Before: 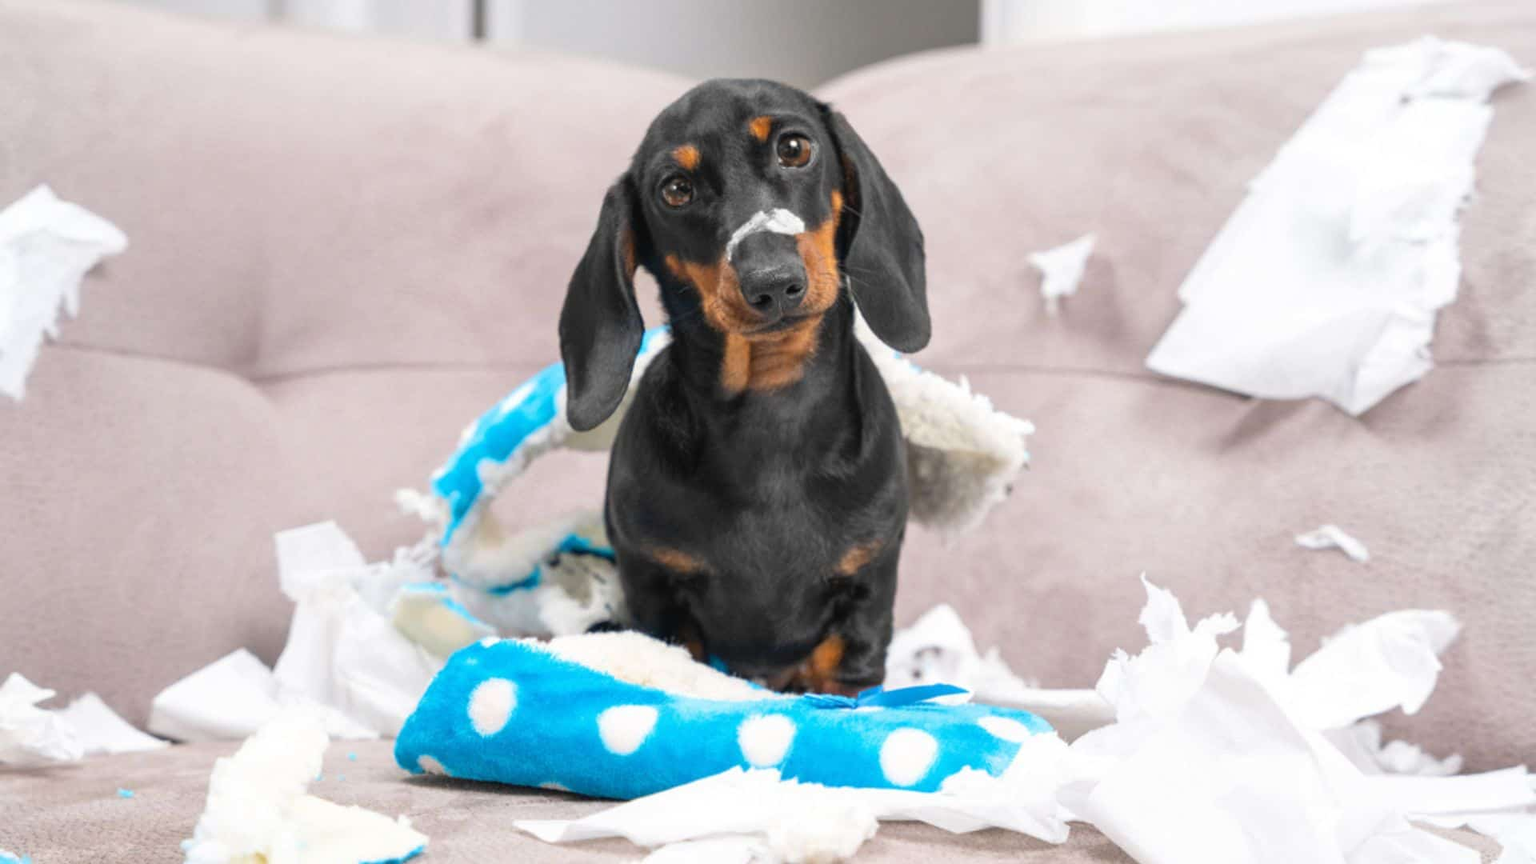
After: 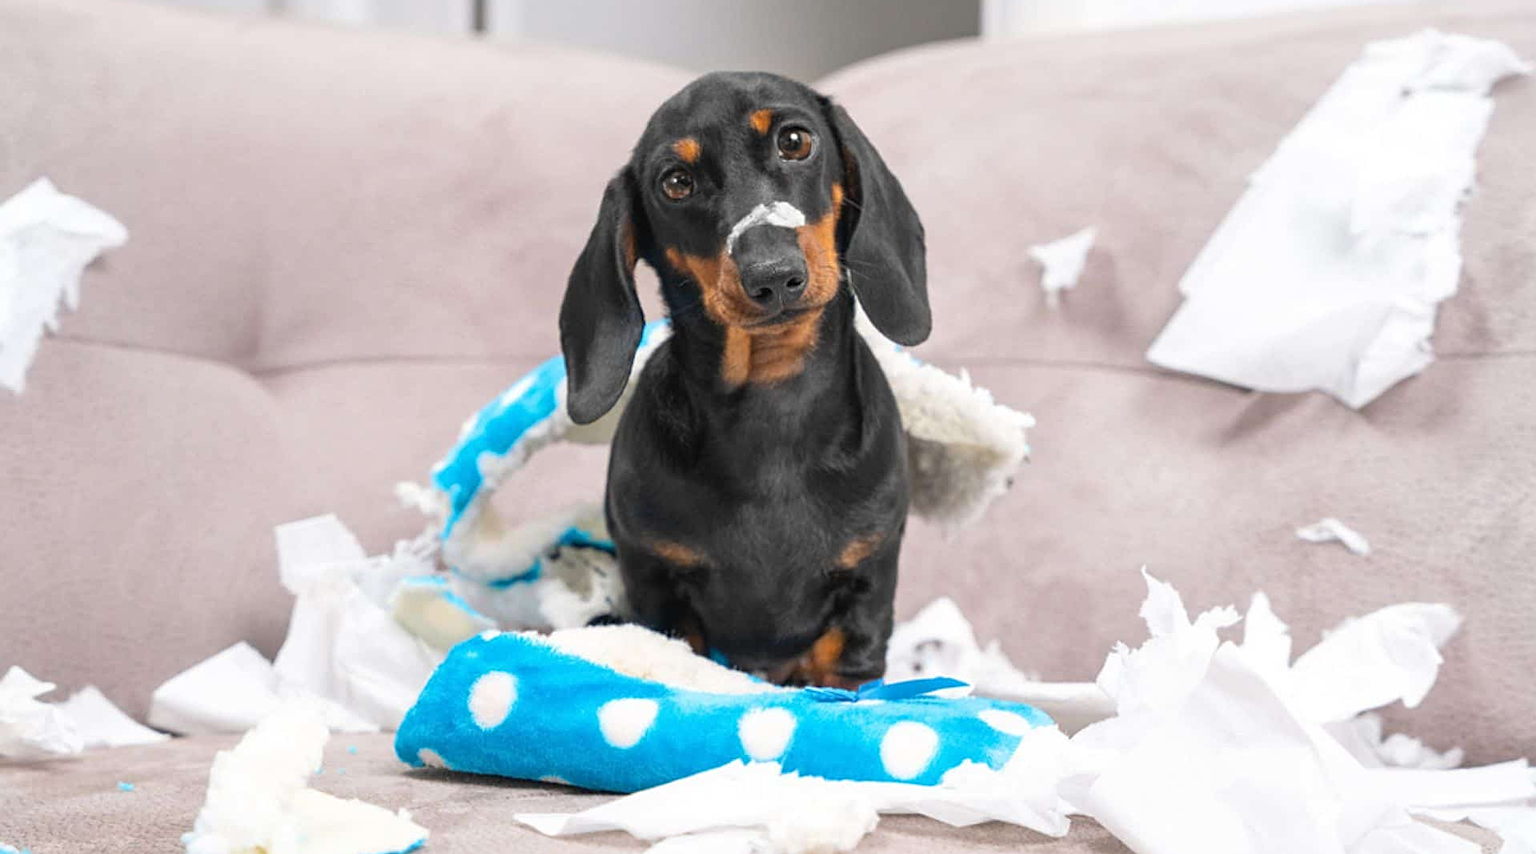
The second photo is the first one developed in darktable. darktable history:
sharpen: radius 2.16, amount 0.383, threshold 0.225
crop: top 0.869%, right 0.023%
